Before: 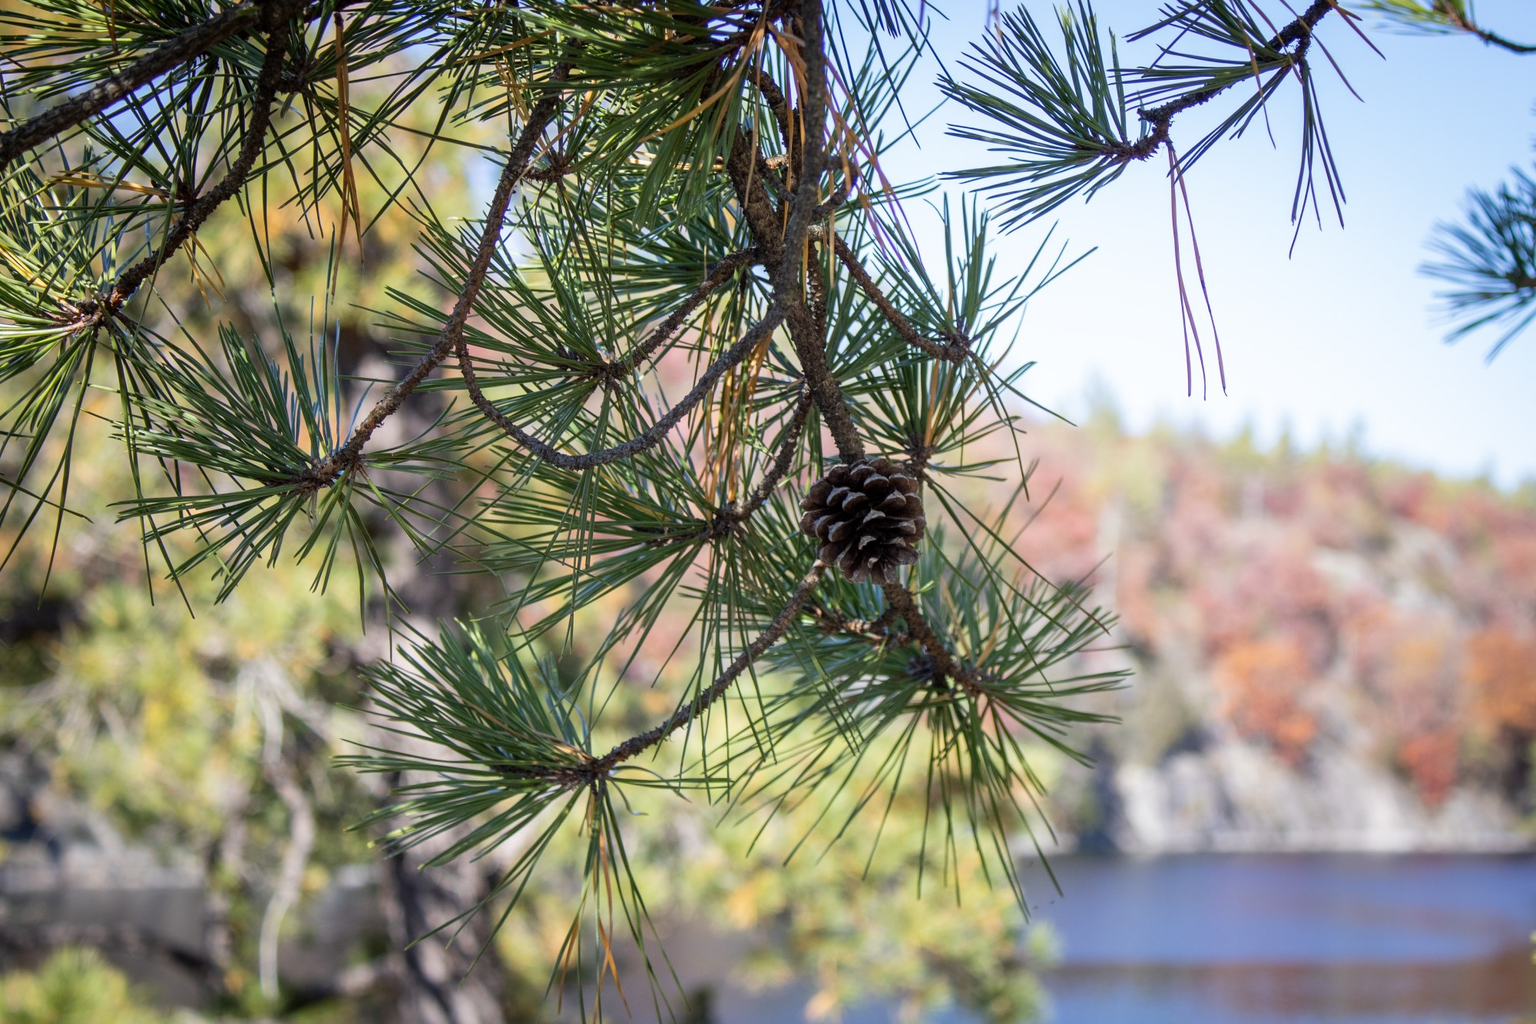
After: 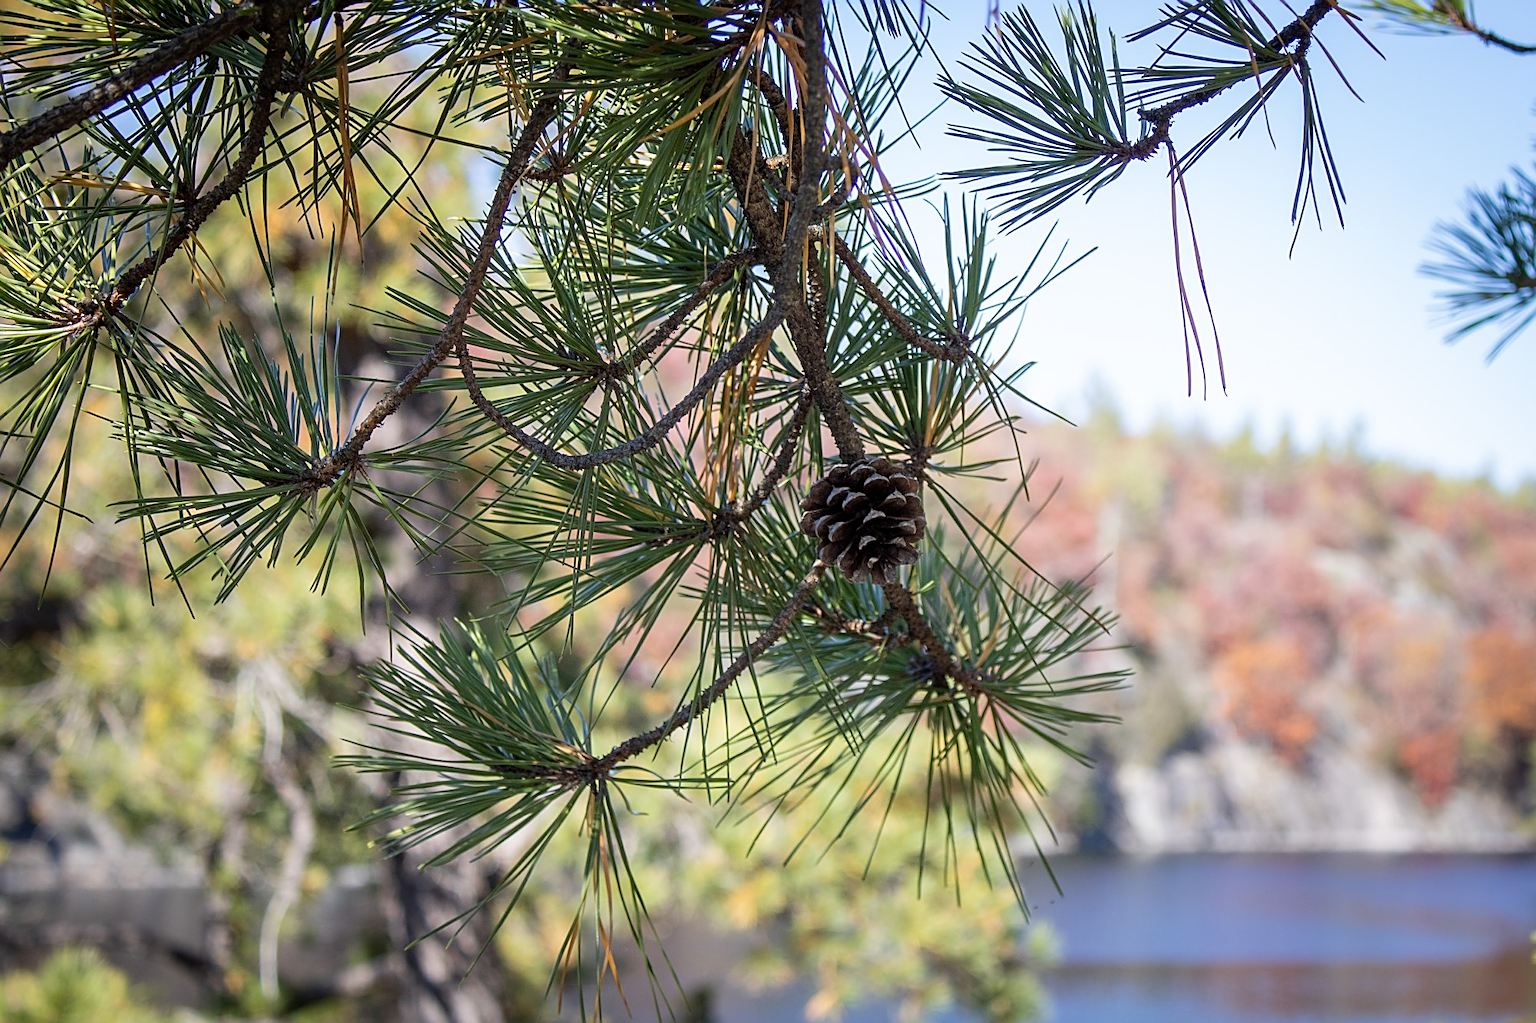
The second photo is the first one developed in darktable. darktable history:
sharpen: amount 0.6
